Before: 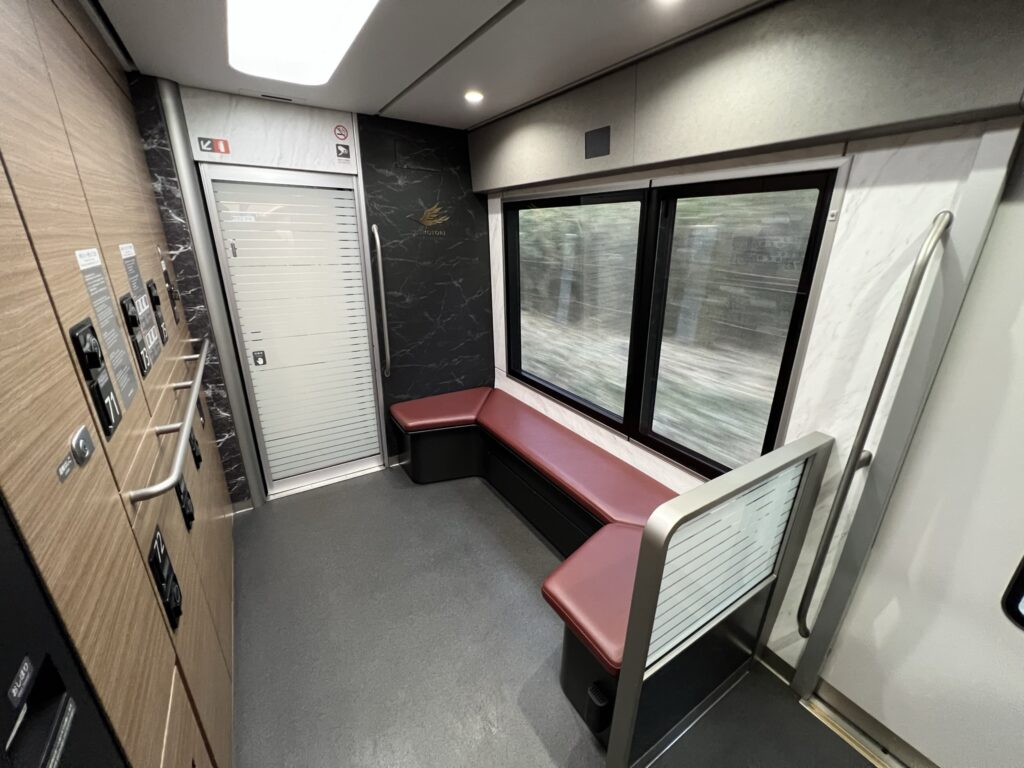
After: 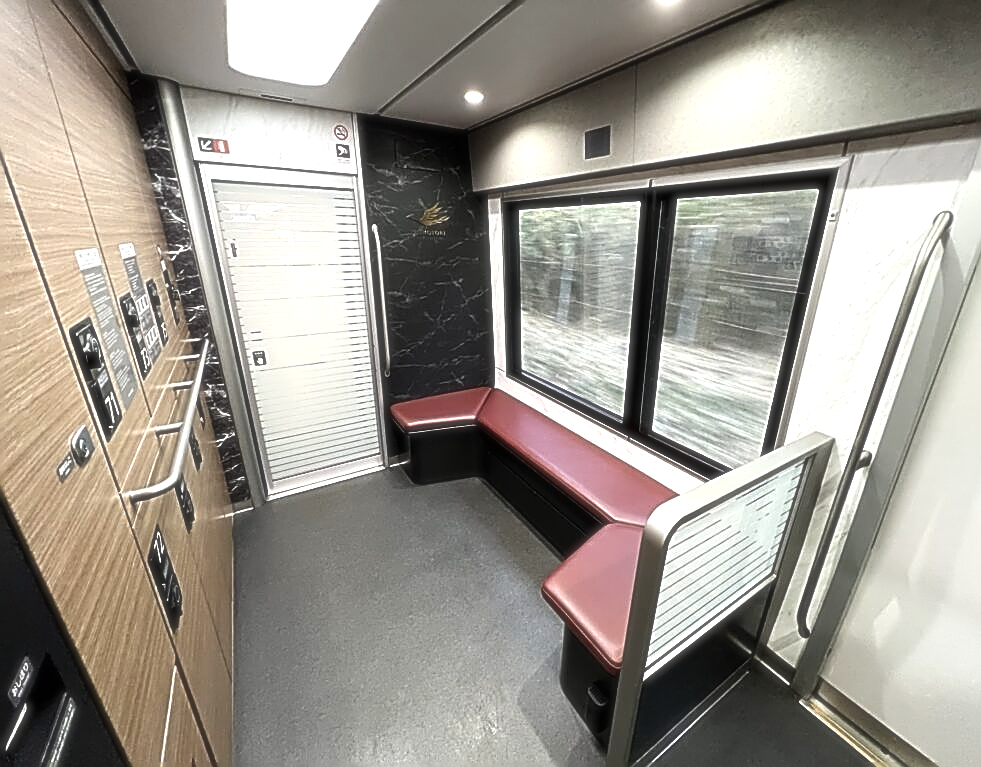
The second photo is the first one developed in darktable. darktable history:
levels: levels [0, 0.394, 0.787]
exposure: exposure -0.293 EV, compensate highlight preservation false
crop: right 4.126%, bottom 0.031%
sharpen: amount 2
soften: size 19.52%, mix 20.32%
rgb levels: preserve colors max RGB
